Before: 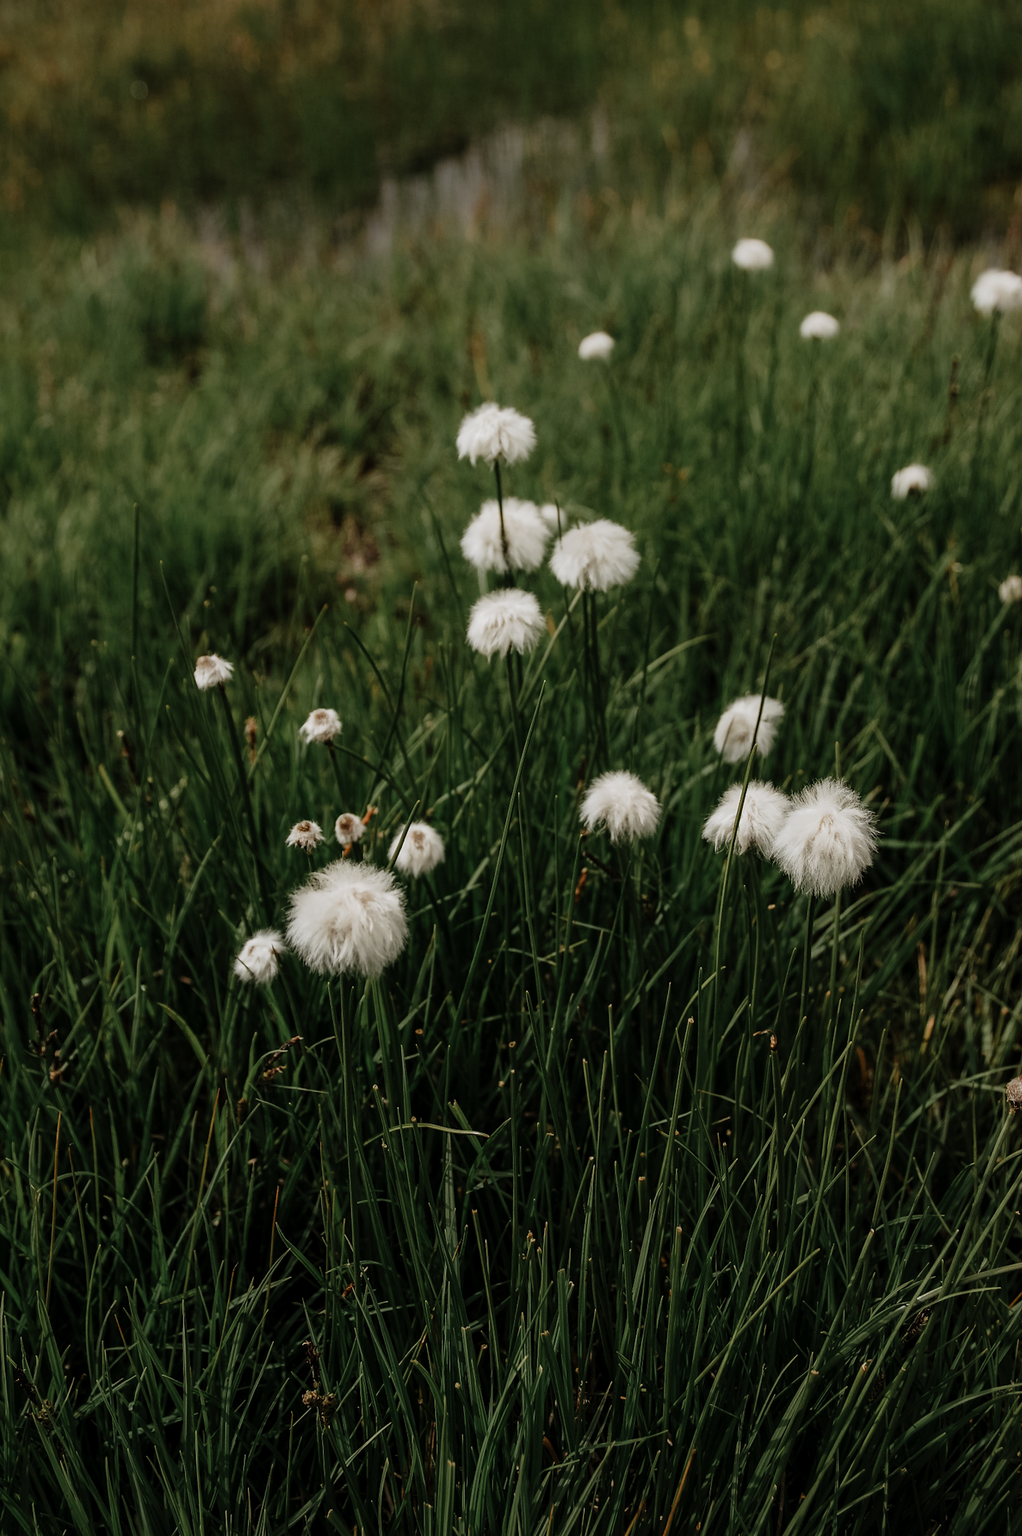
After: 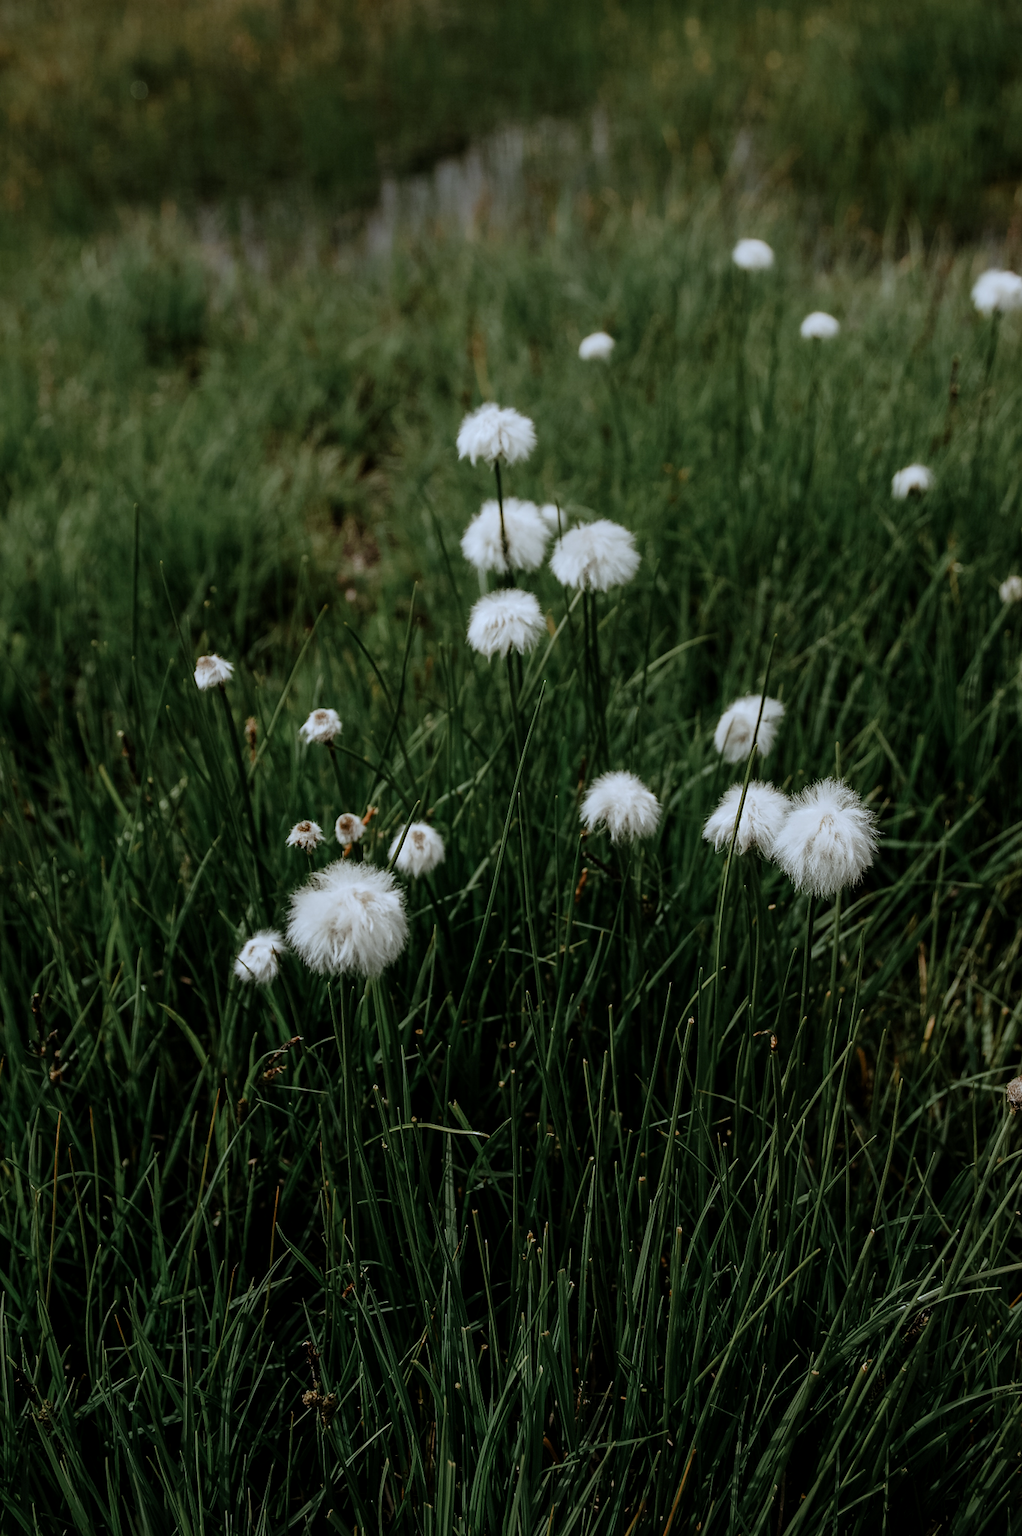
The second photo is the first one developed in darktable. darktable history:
white balance: red 0.924, blue 1.095
exposure: black level correction 0.001, compensate highlight preservation false
